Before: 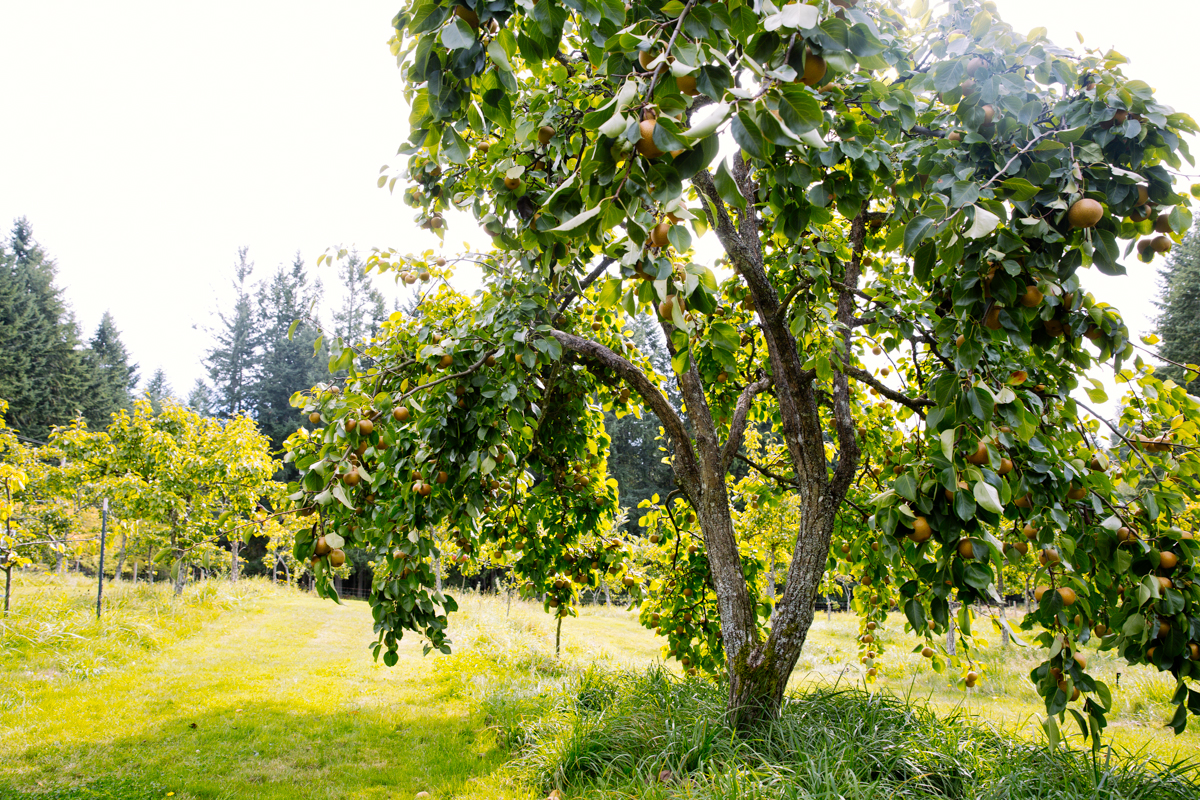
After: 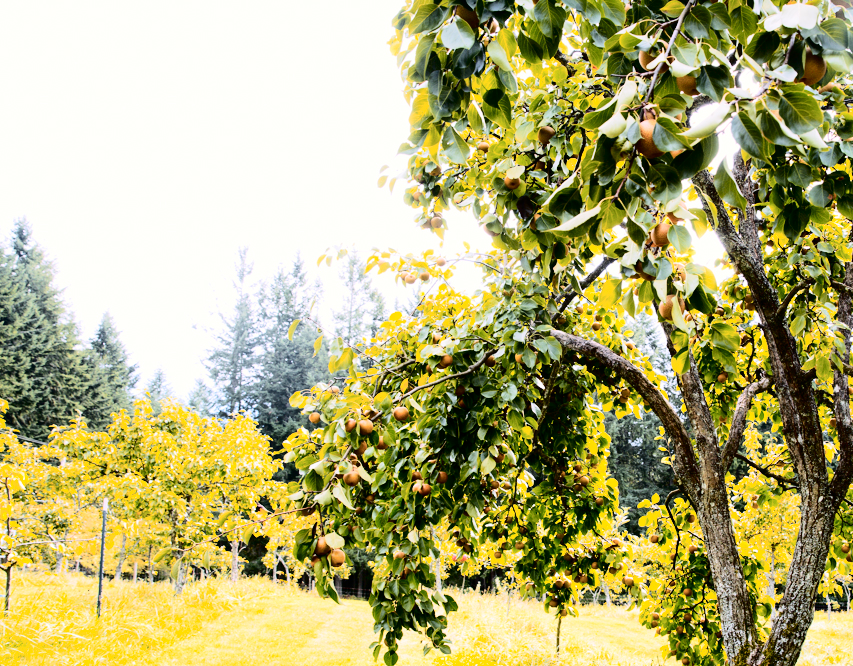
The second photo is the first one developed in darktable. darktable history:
tone curve: curves: ch0 [(0, 0) (0.003, 0.001) (0.011, 0.004) (0.025, 0.008) (0.044, 0.015) (0.069, 0.022) (0.1, 0.031) (0.136, 0.052) (0.177, 0.101) (0.224, 0.181) (0.277, 0.289) (0.335, 0.418) (0.399, 0.541) (0.468, 0.65) (0.543, 0.739) (0.623, 0.817) (0.709, 0.882) (0.801, 0.919) (0.898, 0.958) (1, 1)], color space Lab, independent channels, preserve colors none
color zones: curves: ch1 [(0.235, 0.558) (0.75, 0.5)]; ch2 [(0.25, 0.462) (0.749, 0.457)], mix 40.67%
crop: right 28.885%, bottom 16.626%
